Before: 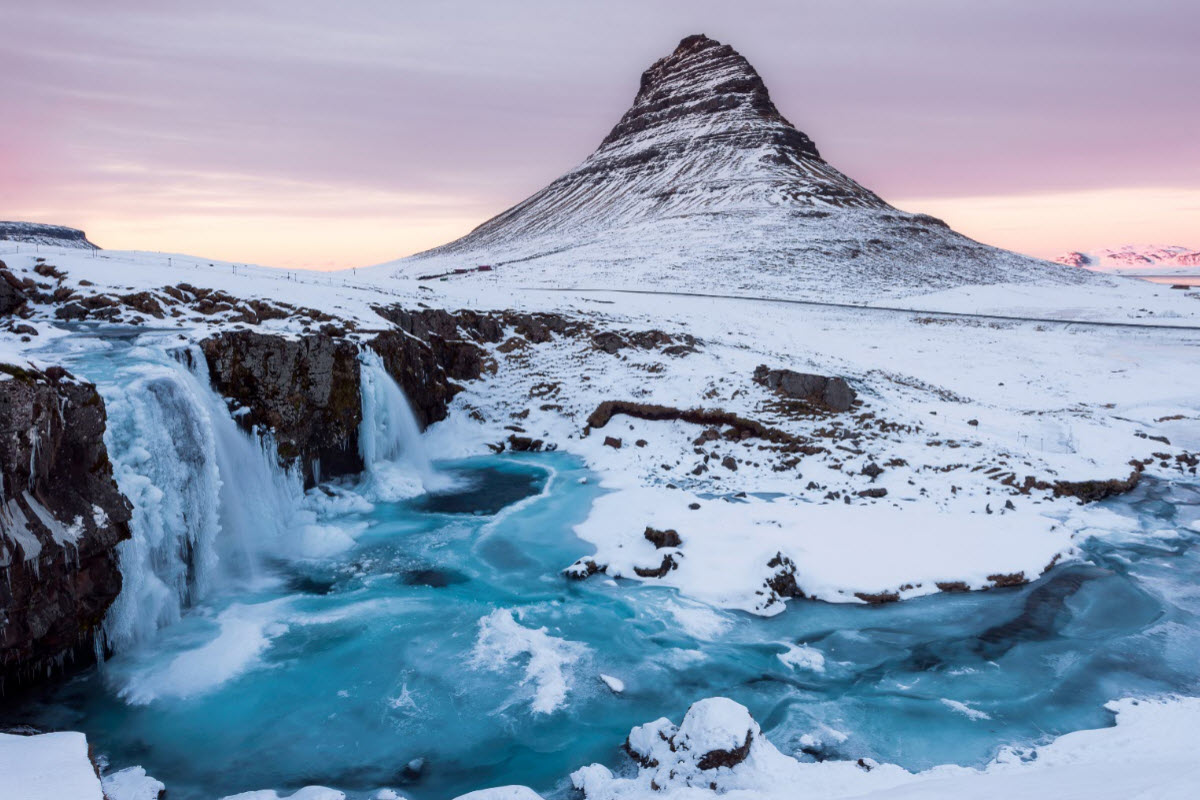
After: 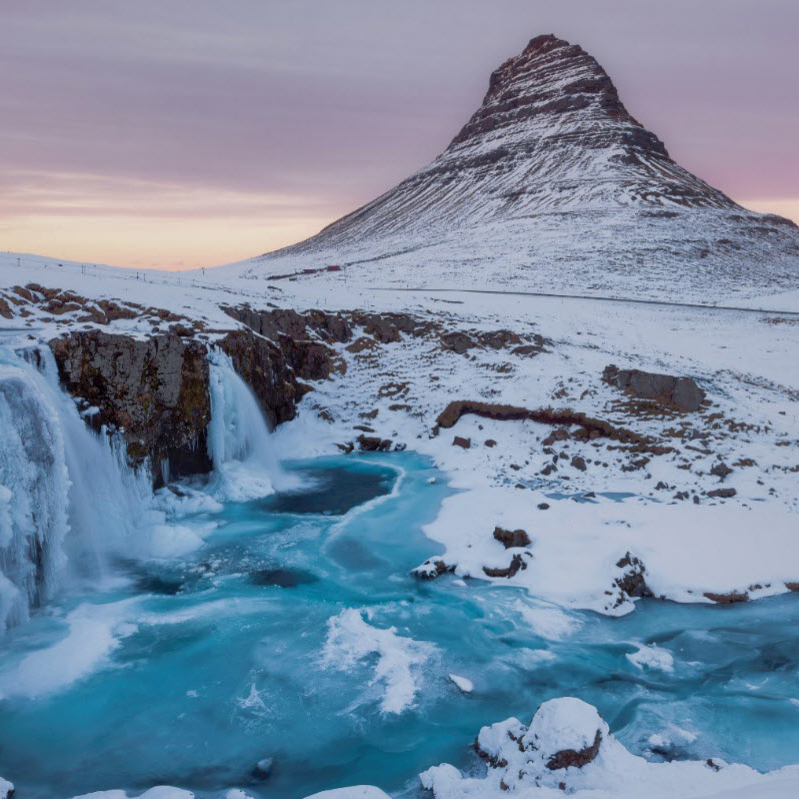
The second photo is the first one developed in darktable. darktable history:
crop and rotate: left 12.648%, right 20.685%
shadows and highlights: shadows 60, highlights -60
exposure: exposure -0.151 EV, compensate highlight preservation false
